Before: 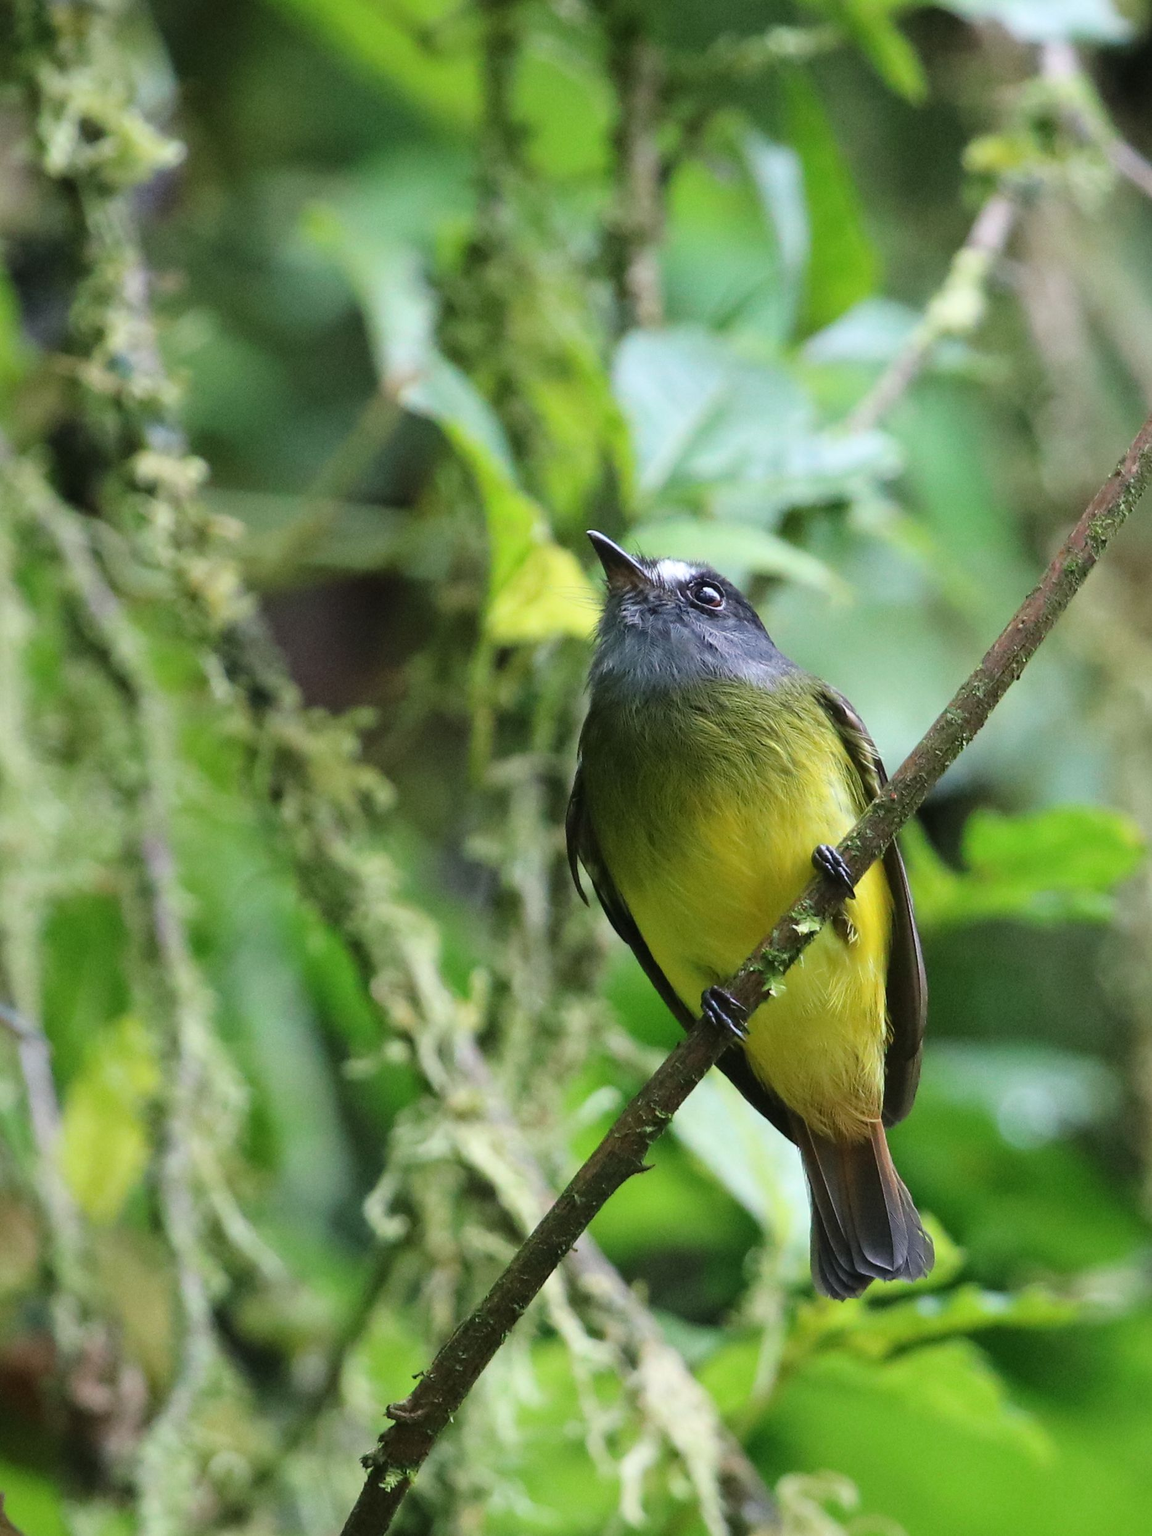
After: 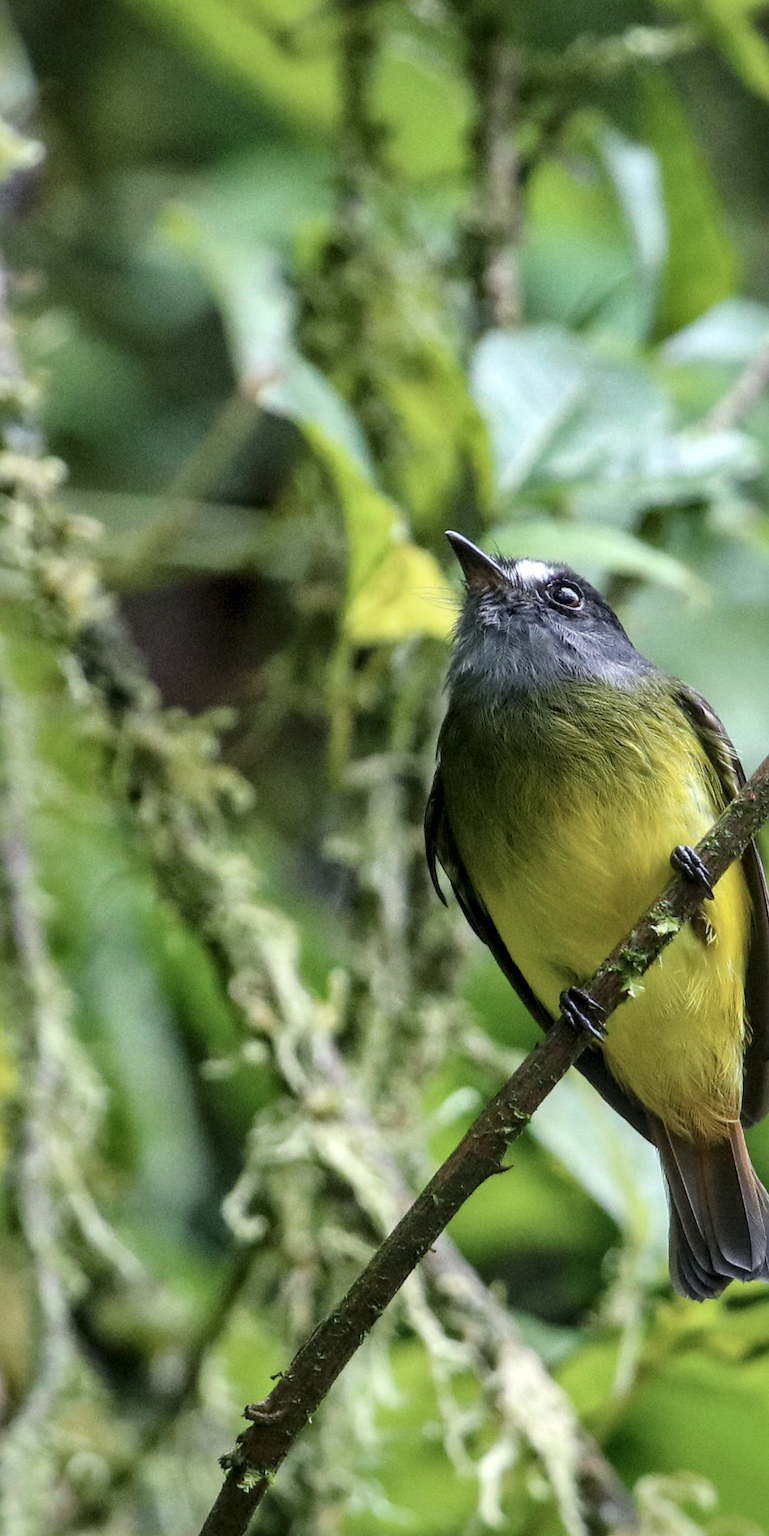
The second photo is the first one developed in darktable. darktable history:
local contrast: detail 160%
crop and rotate: left 12.315%, right 20.824%
shadows and highlights: on, module defaults
contrast brightness saturation: contrast -0.051, saturation -0.402
color balance rgb: perceptual saturation grading › global saturation 39.516%
